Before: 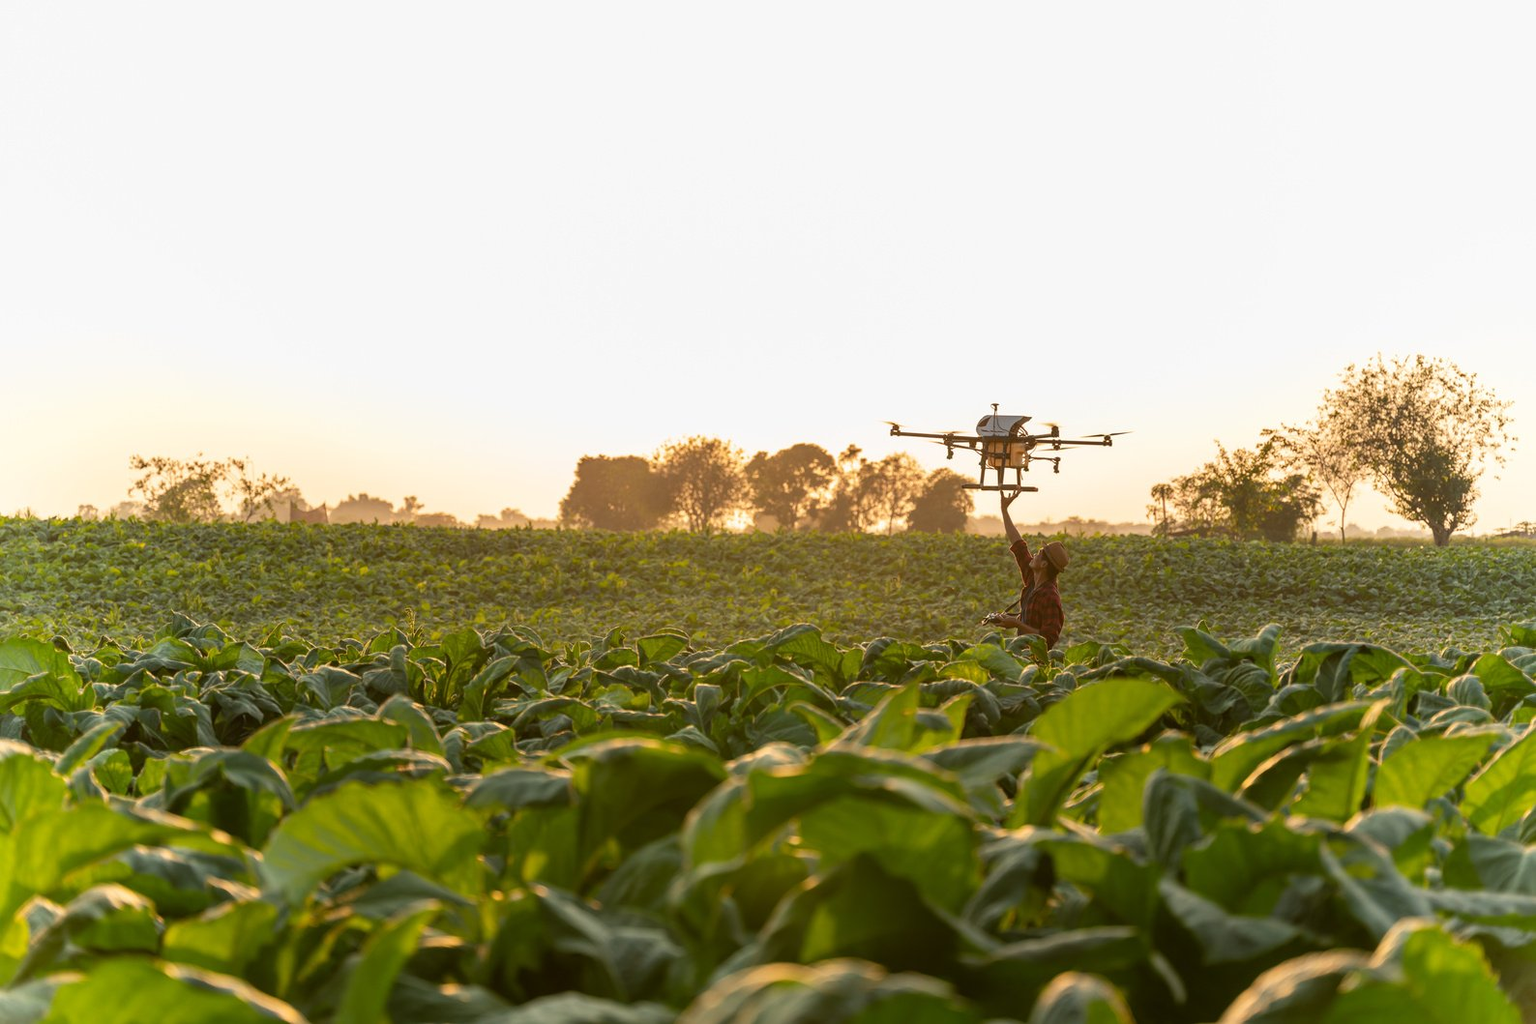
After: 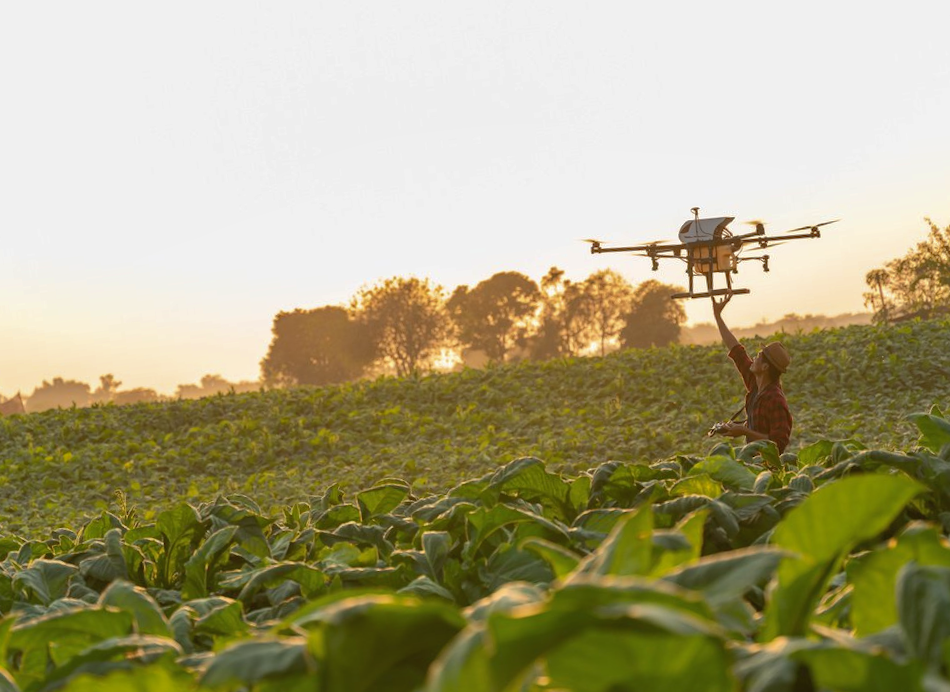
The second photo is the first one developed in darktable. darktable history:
rotate and perspective: rotation -6.83°, automatic cropping off
crop and rotate: left 22.13%, top 22.054%, right 22.026%, bottom 22.102%
shadows and highlights: on, module defaults
